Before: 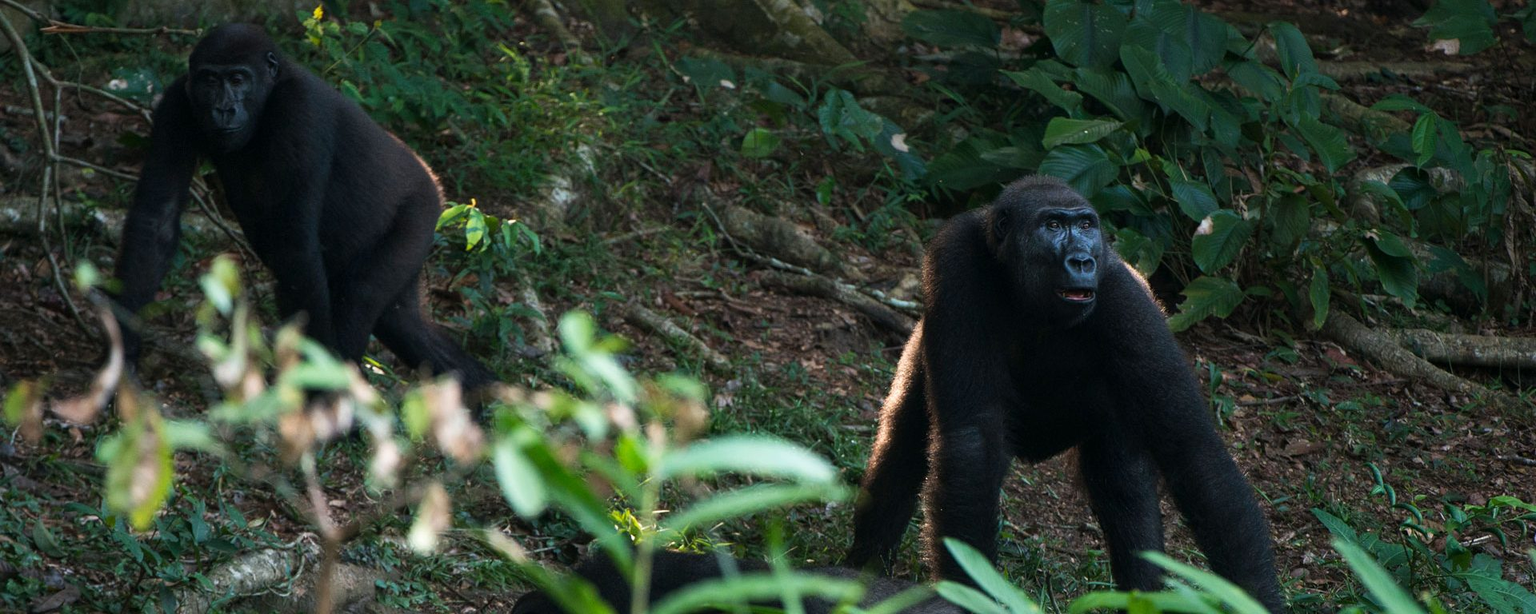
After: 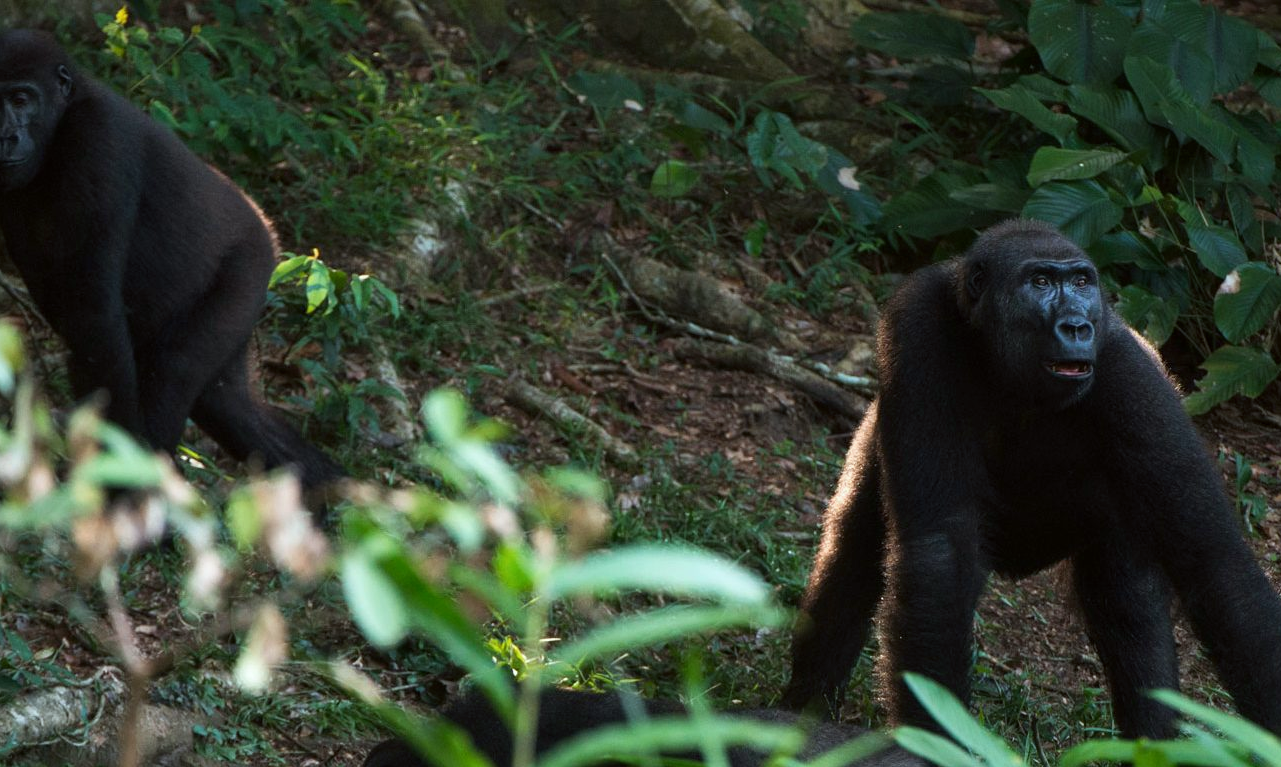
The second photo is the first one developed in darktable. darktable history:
crop and rotate: left 14.424%, right 18.855%
color correction: highlights a* -2.98, highlights b* -2.48, shadows a* 1.99, shadows b* 2.69
local contrast: mode bilateral grid, contrast 21, coarseness 49, detail 103%, midtone range 0.2
